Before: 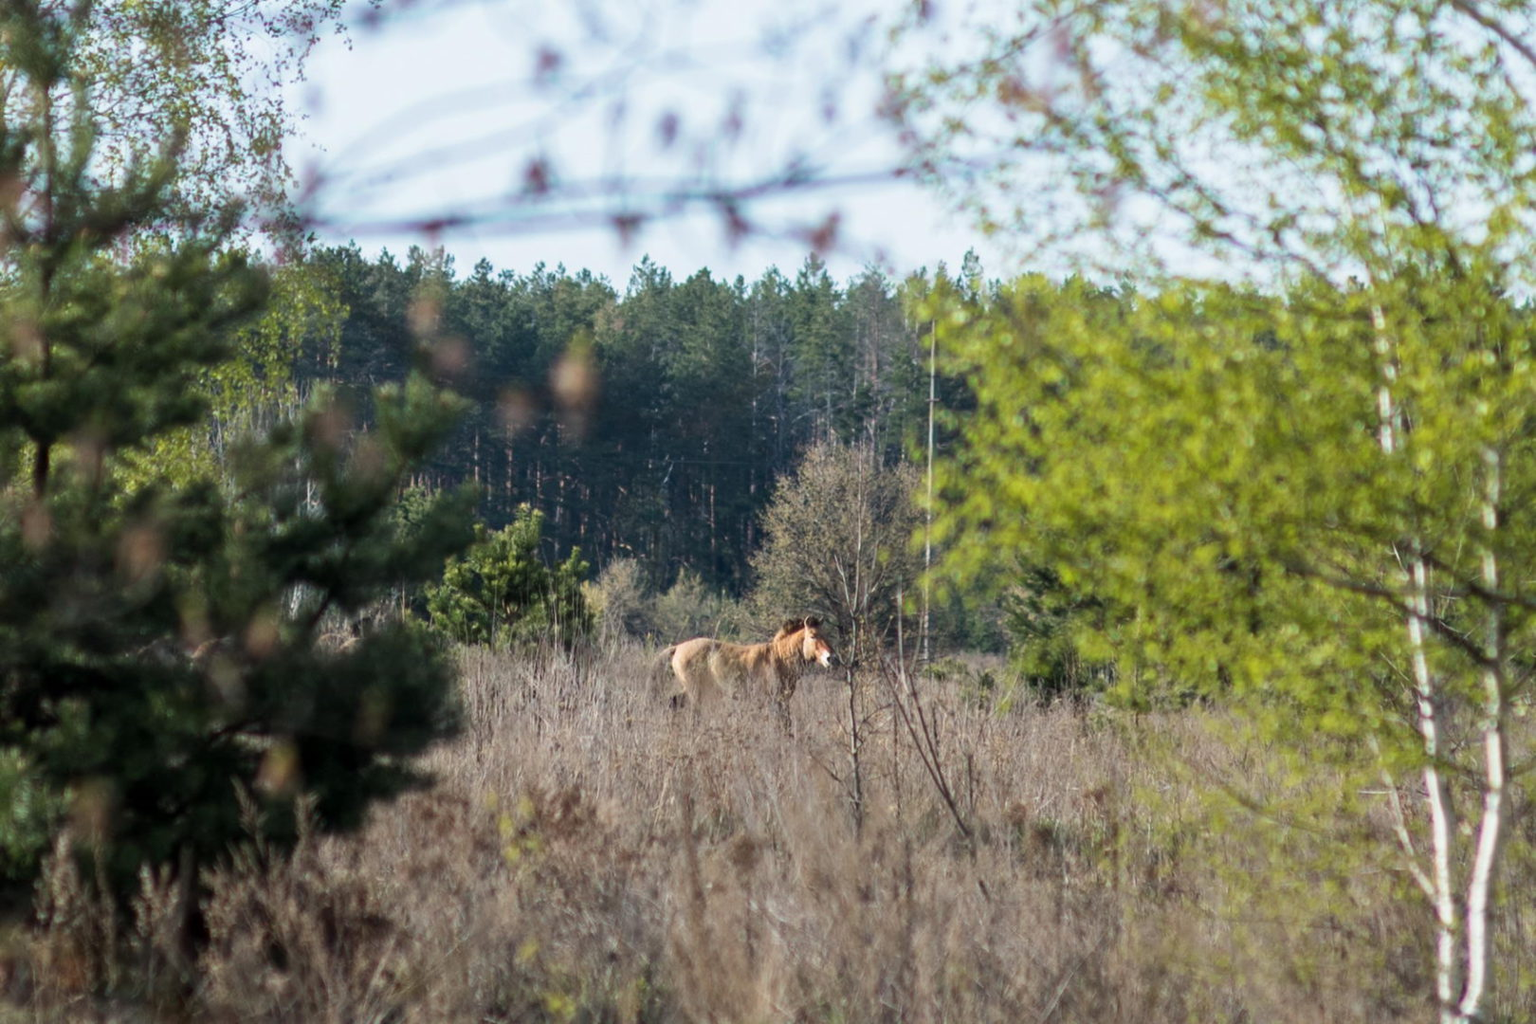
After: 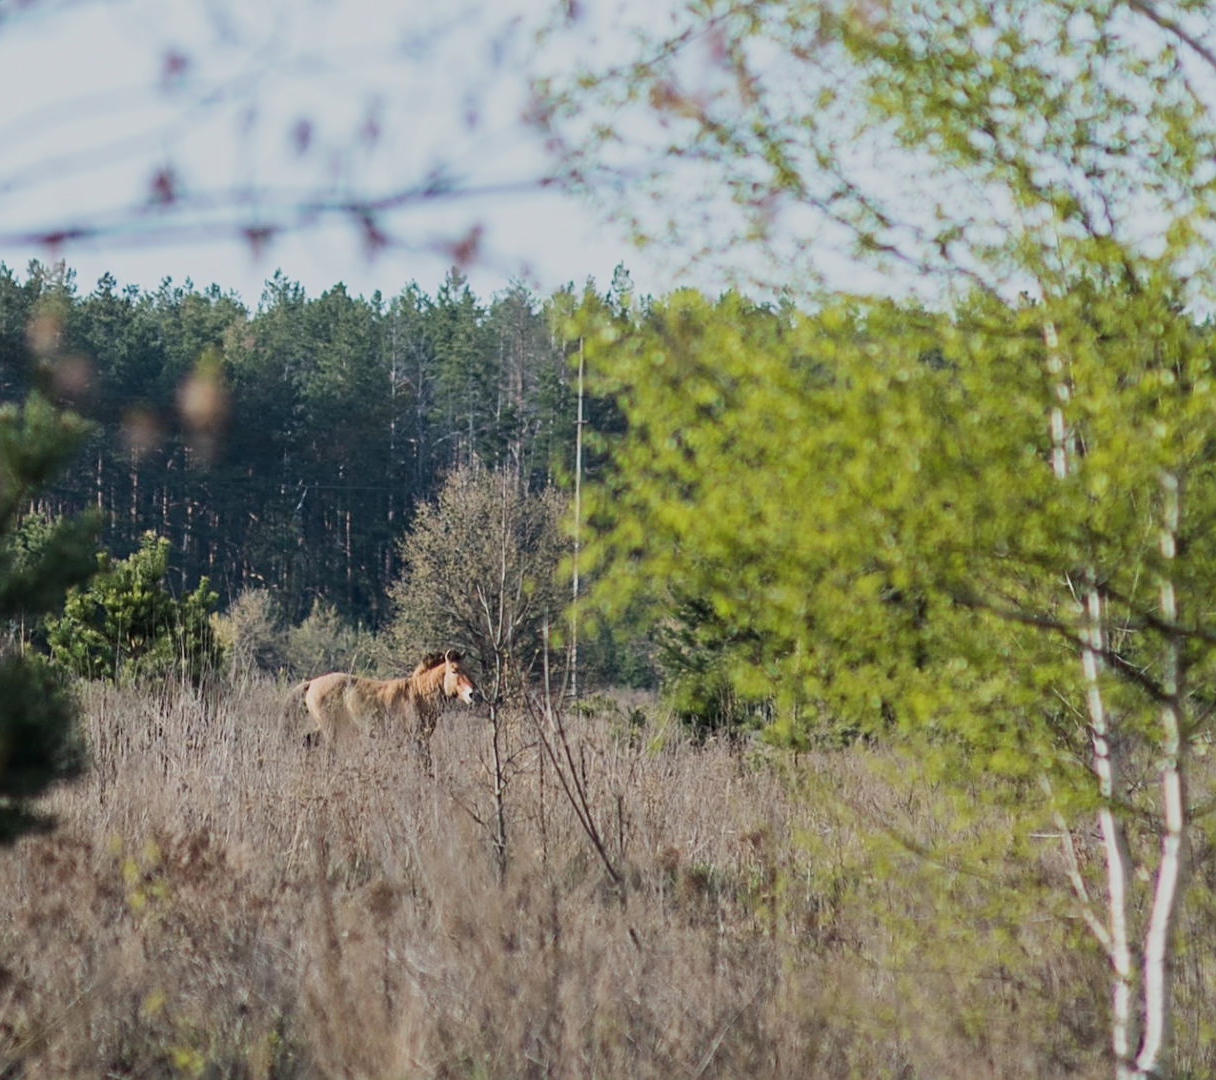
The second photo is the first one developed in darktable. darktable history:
filmic rgb: black relative exposure -16 EV, white relative exposure 4.97 EV, hardness 6.23, contrast in shadows safe
sharpen: on, module defaults
crop and rotate: left 24.923%
